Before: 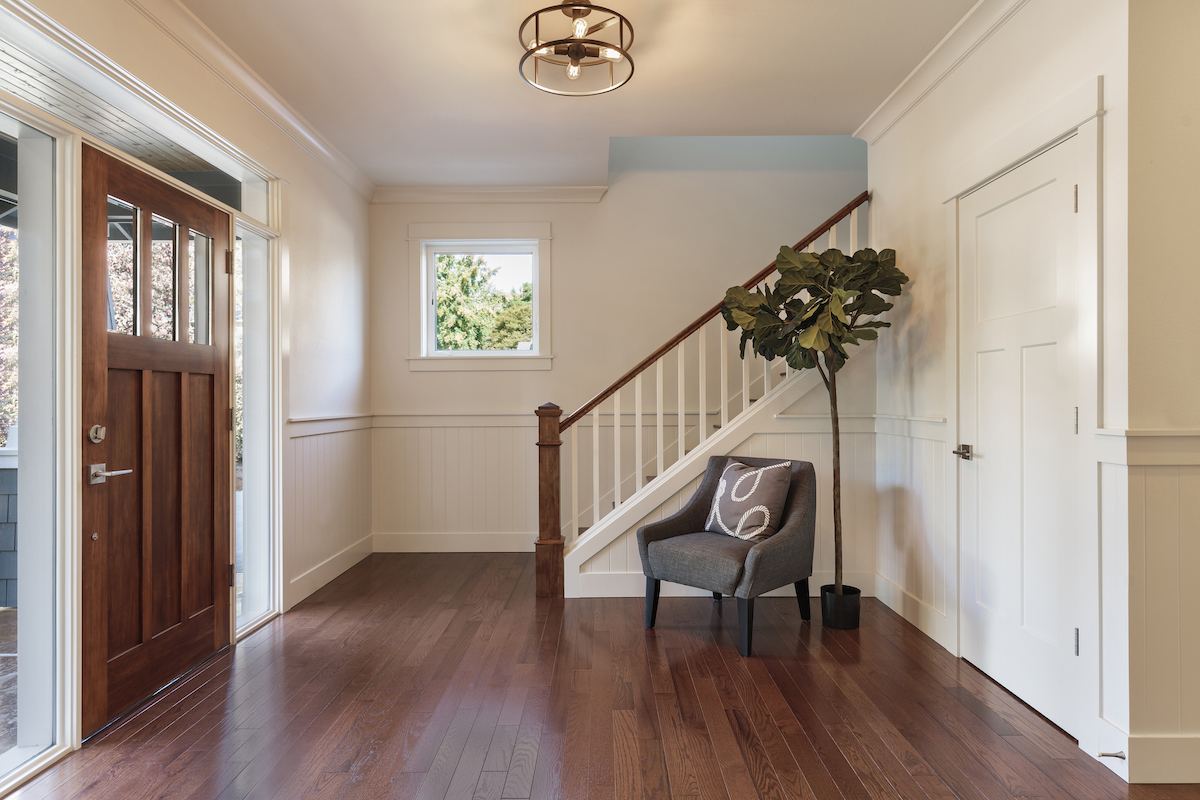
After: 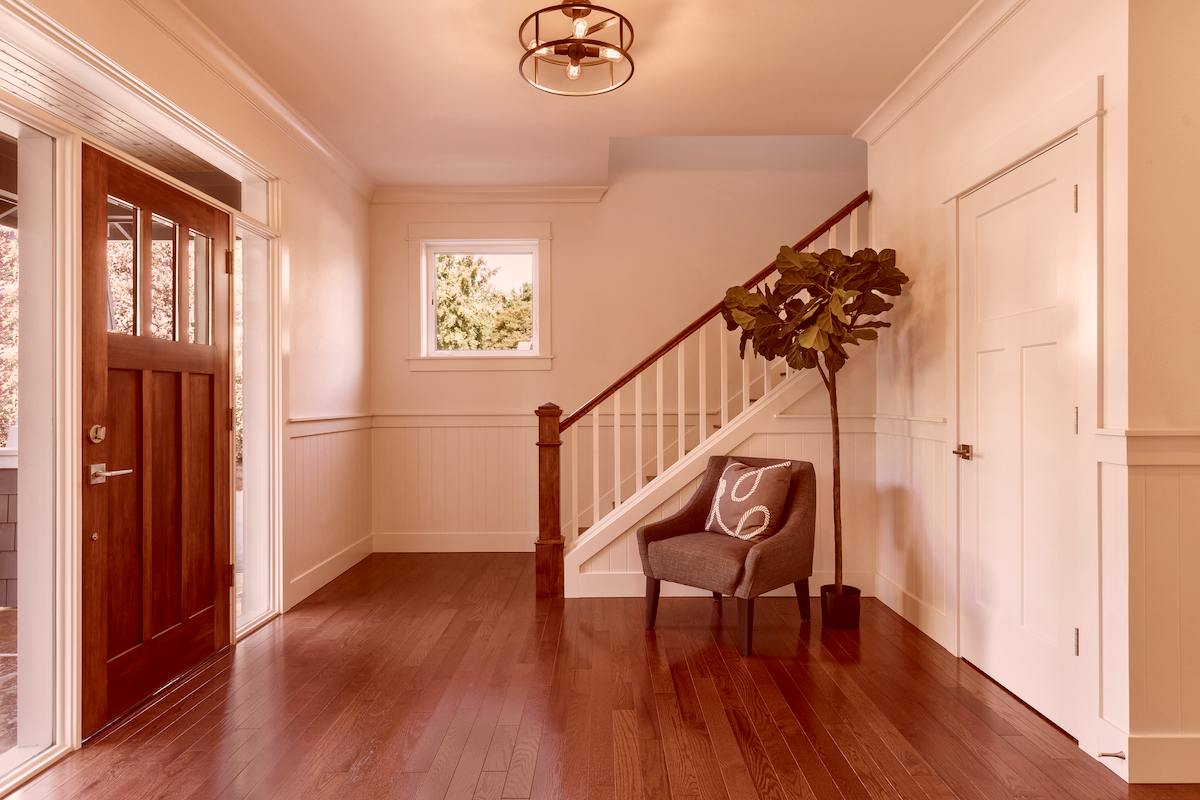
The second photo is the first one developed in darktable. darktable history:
color correction: highlights a* 9.37, highlights b* 8.89, shadows a* 39.75, shadows b* 39.56, saturation 0.787
